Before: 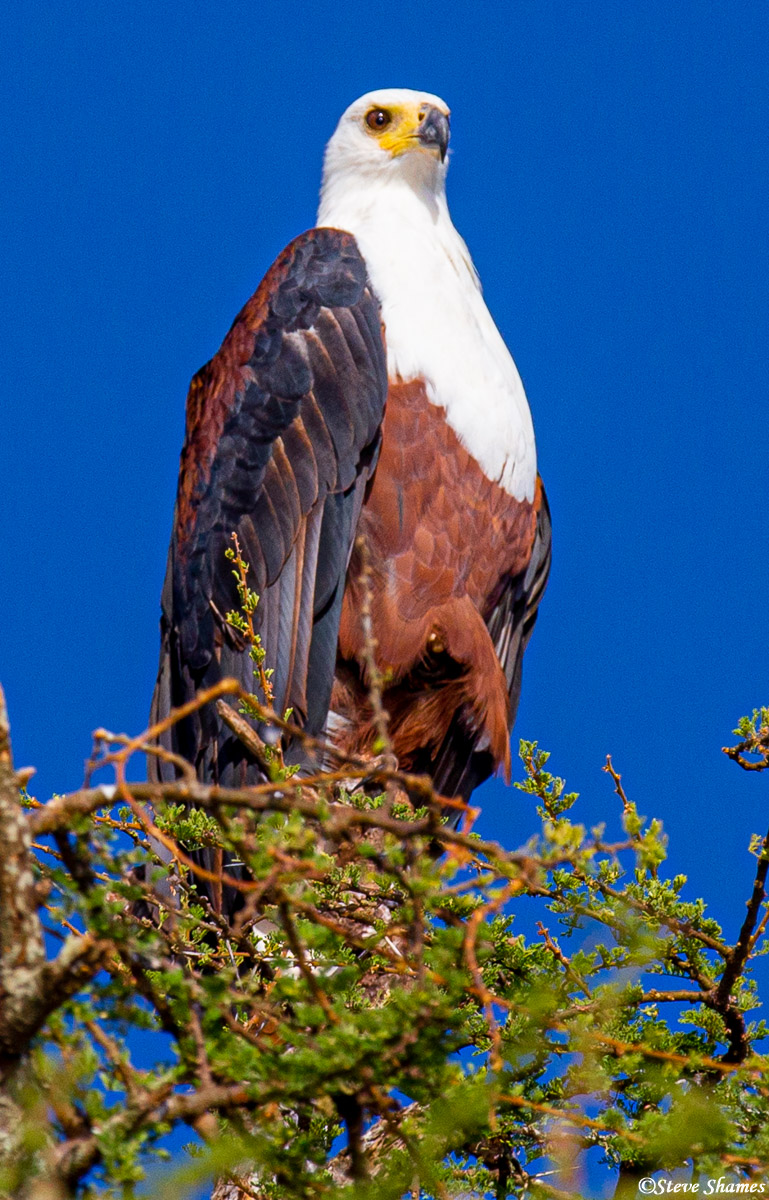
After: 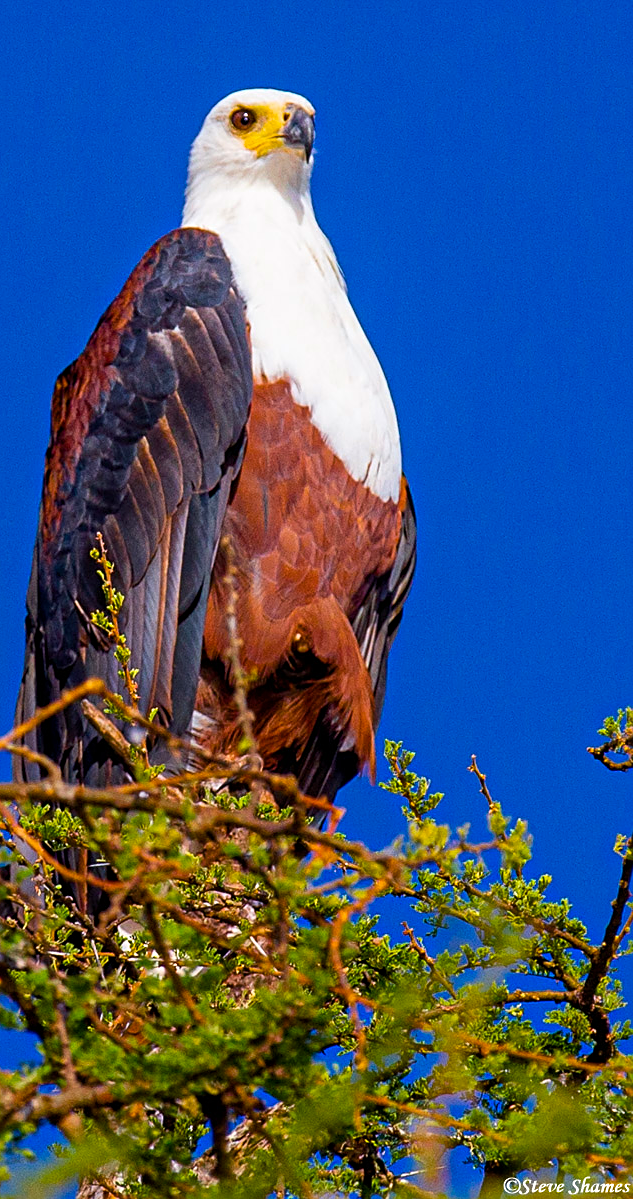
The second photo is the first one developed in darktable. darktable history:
white balance: emerald 1
color balance rgb: perceptual saturation grading › global saturation 20%, global vibrance 20%
crop: left 17.582%, bottom 0.031%
sharpen: on, module defaults
